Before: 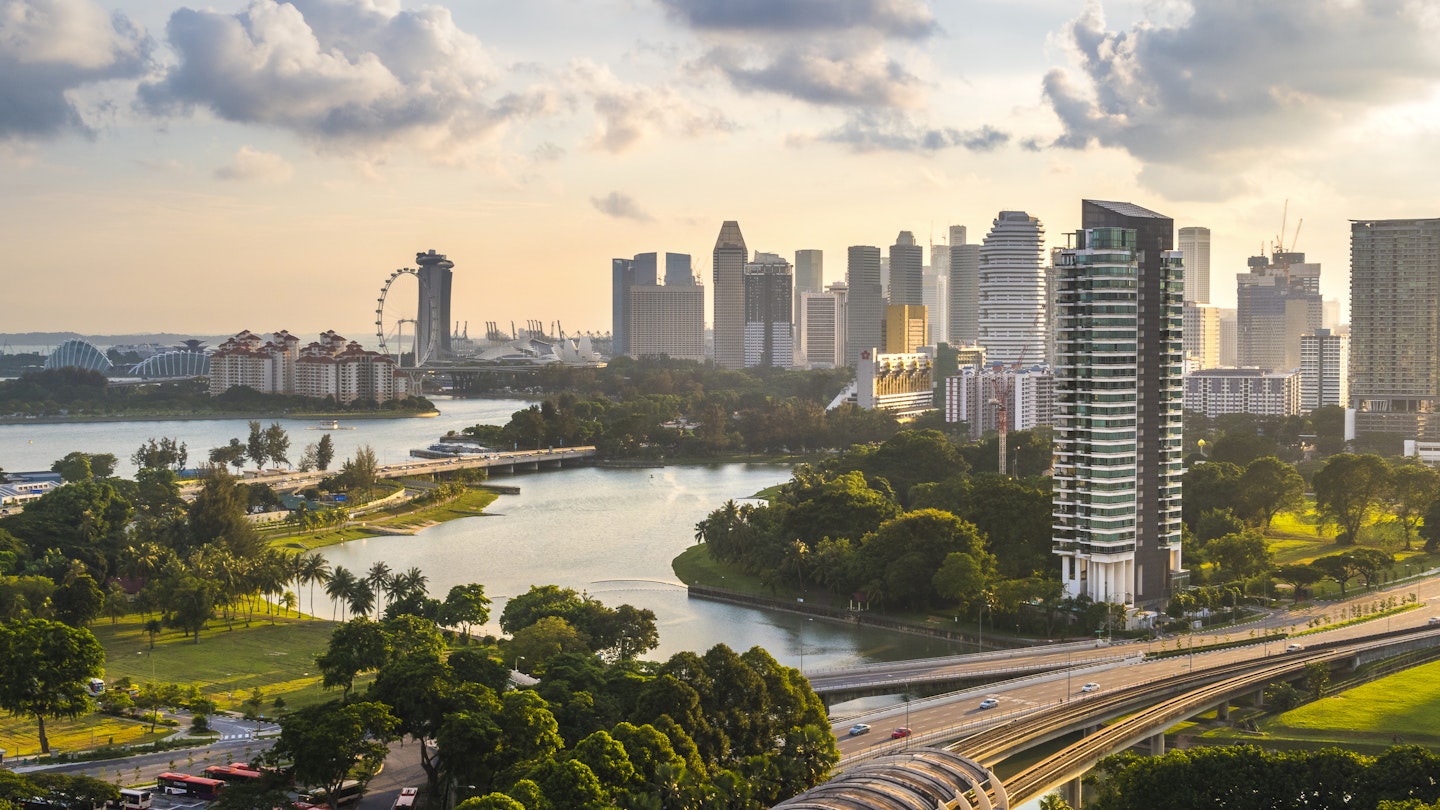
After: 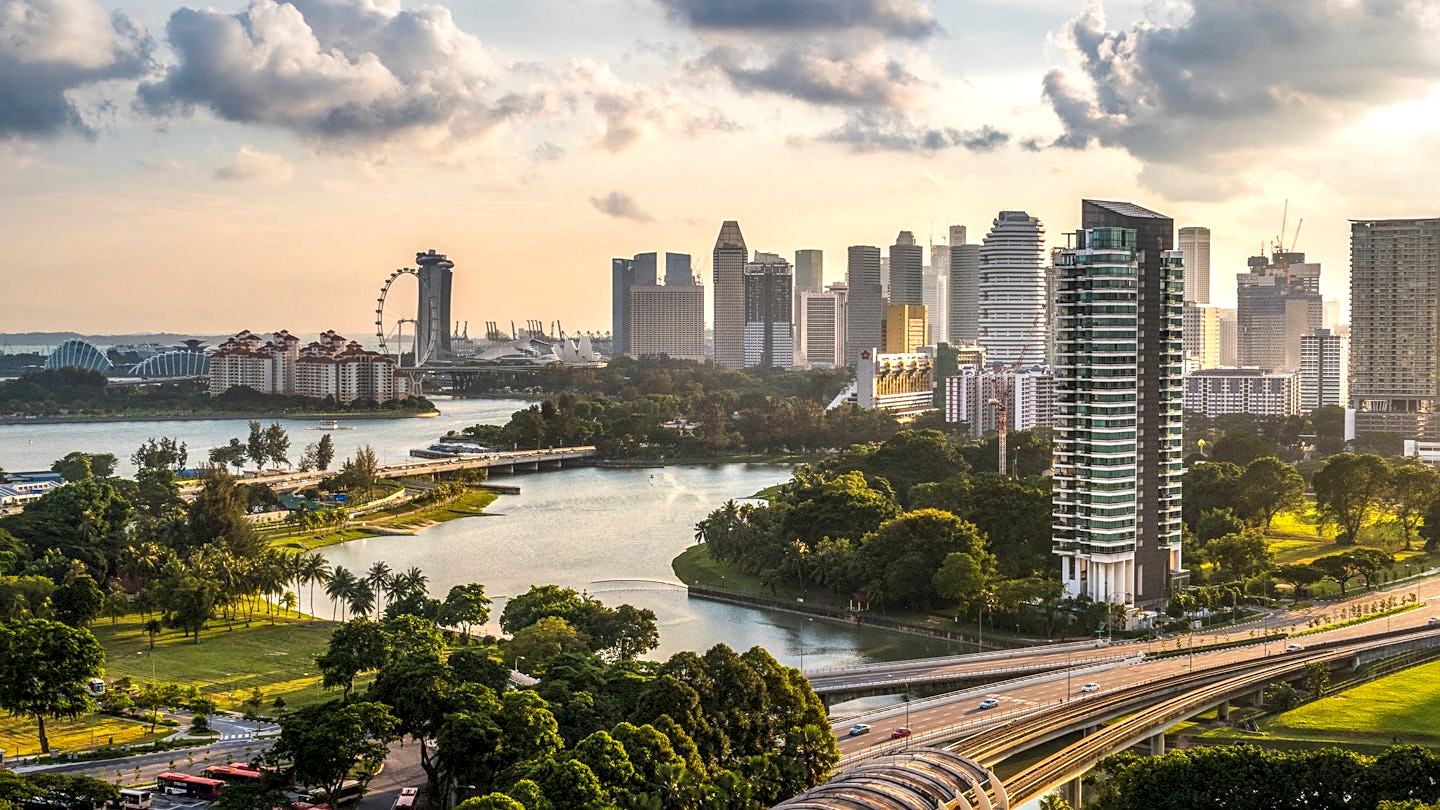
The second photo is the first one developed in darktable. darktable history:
local contrast: highlights 20%, detail 150%
sharpen: on, module defaults
